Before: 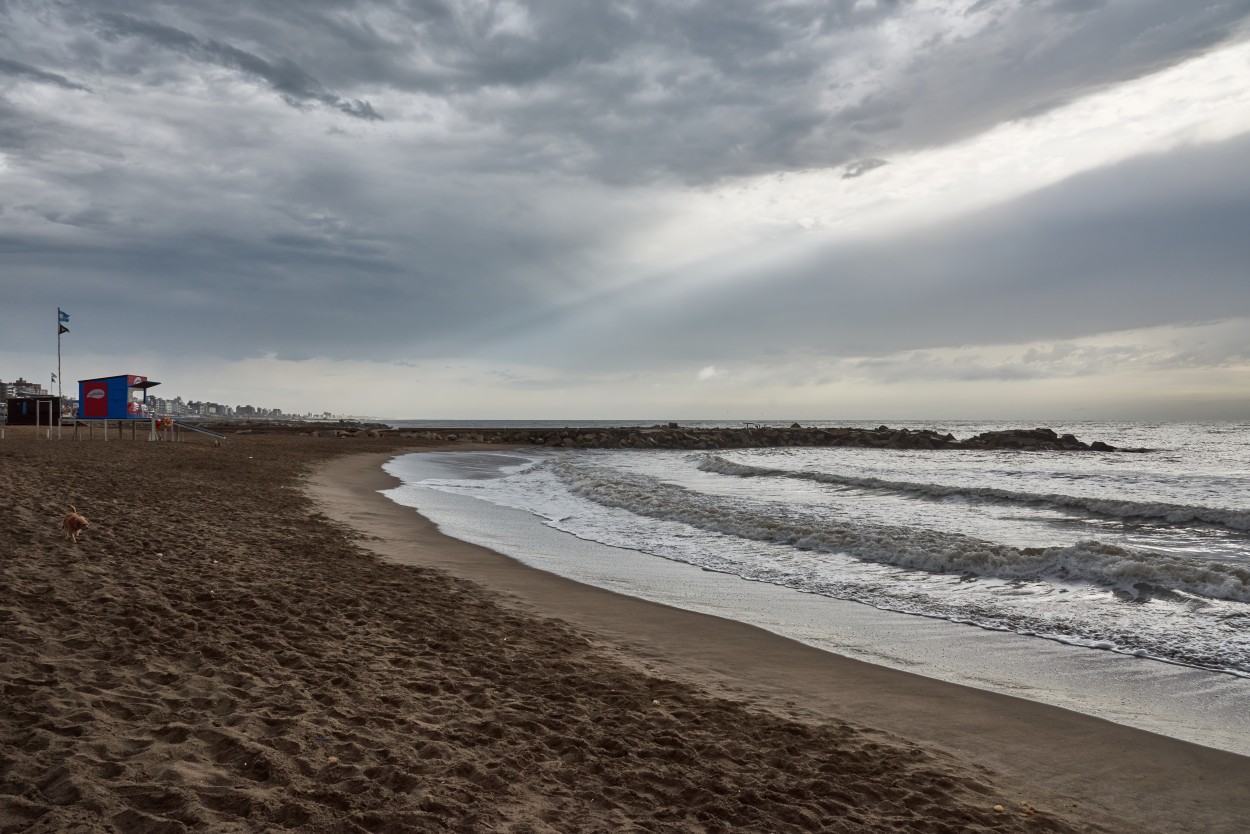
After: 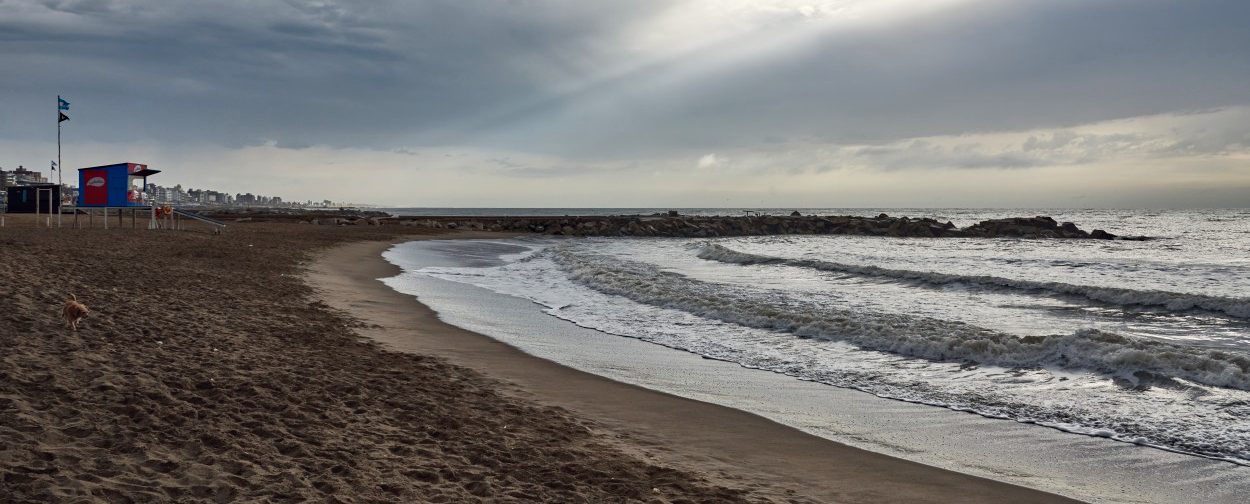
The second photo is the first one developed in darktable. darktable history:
color correction: highlights a* 0.24, highlights b* 2.72, shadows a* -1.02, shadows b* -4.29
crop and rotate: top 25.511%, bottom 13.995%
haze removal: compatibility mode true, adaptive false
